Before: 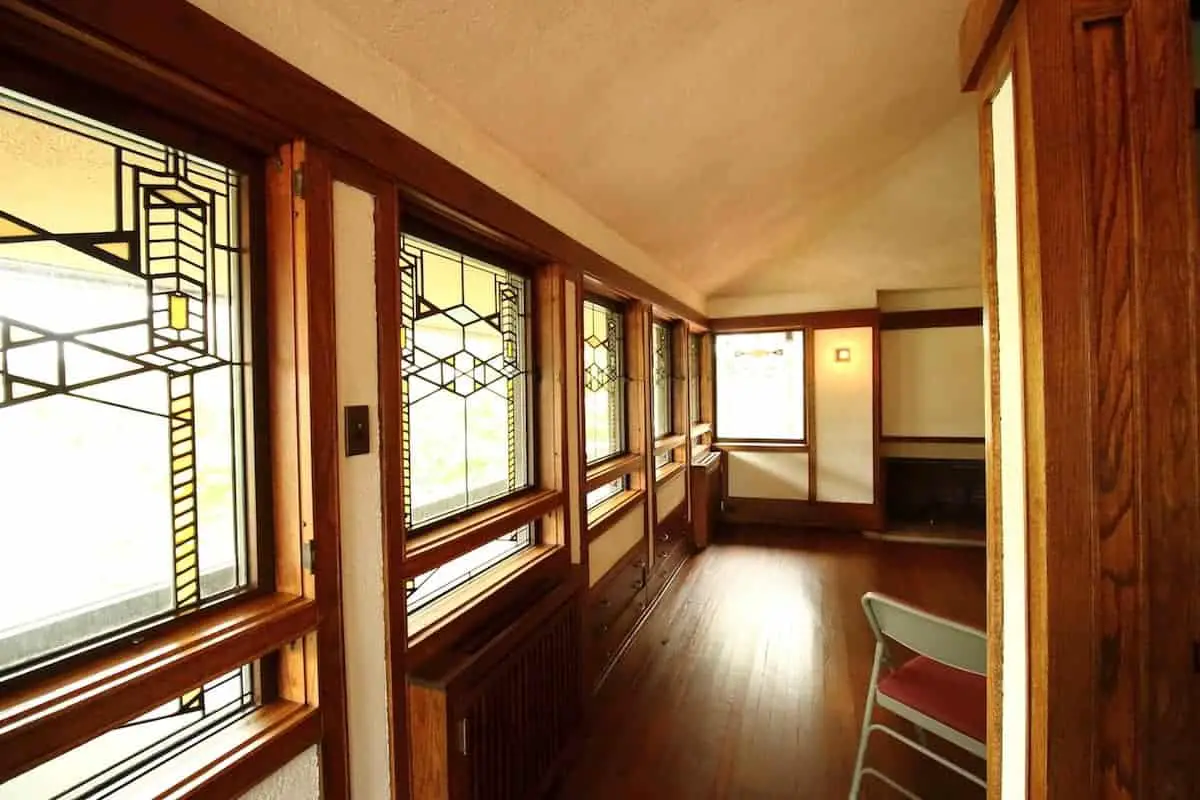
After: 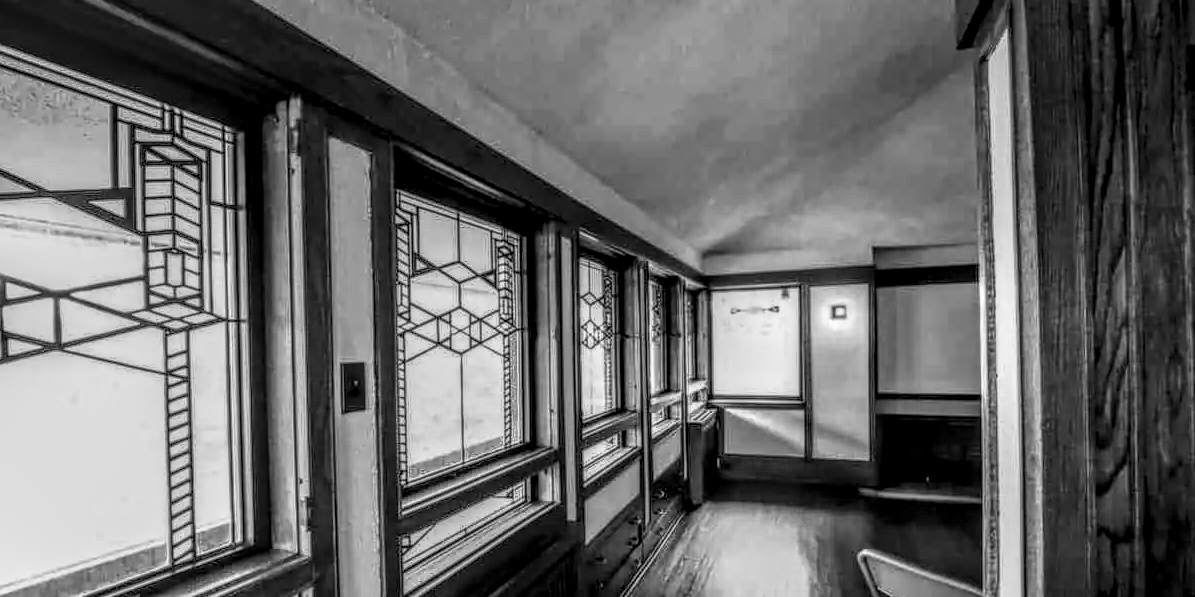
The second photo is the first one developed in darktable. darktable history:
local contrast: highlights 0%, shadows 0%, detail 300%, midtone range 0.3
monochrome: a 1.94, b -0.638
exposure: exposure -1 EV, compensate highlight preservation false
color balance rgb: linear chroma grading › global chroma 25%, perceptual saturation grading › global saturation 45%, perceptual saturation grading › highlights -50%, perceptual saturation grading › shadows 30%, perceptual brilliance grading › global brilliance 18%, global vibrance 40%
crop: left 0.387%, top 5.469%, bottom 19.809%
